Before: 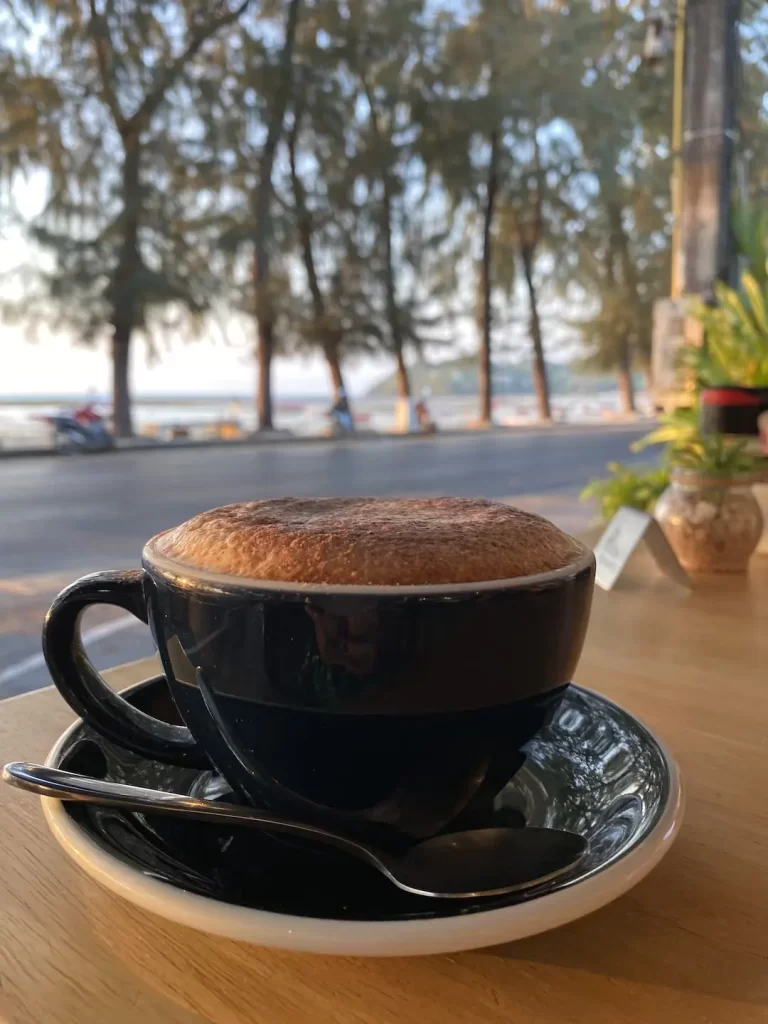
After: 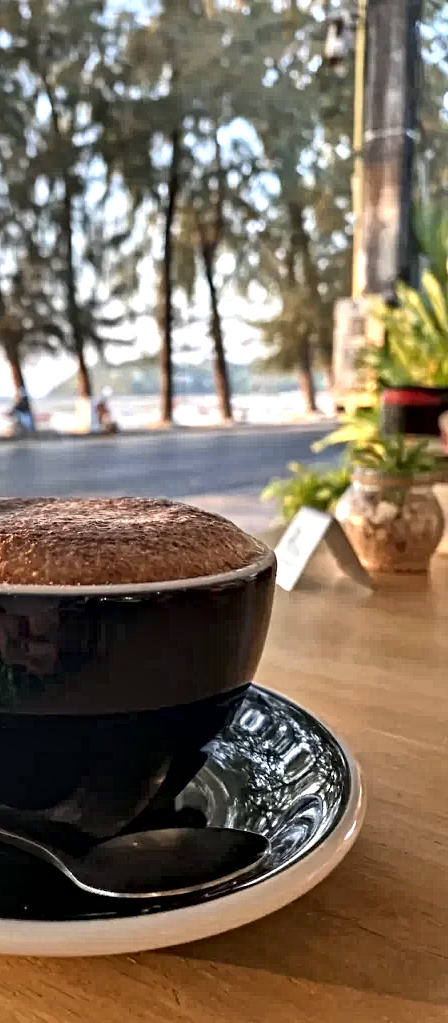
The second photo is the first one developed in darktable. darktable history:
contrast equalizer: octaves 7, y [[0.5, 0.542, 0.583, 0.625, 0.667, 0.708], [0.5 ×6], [0.5 ×6], [0 ×6], [0 ×6]]
exposure: exposure 0.407 EV, compensate highlight preservation false
crop: left 41.571%
local contrast: mode bilateral grid, contrast 26, coarseness 60, detail 152%, midtone range 0.2
